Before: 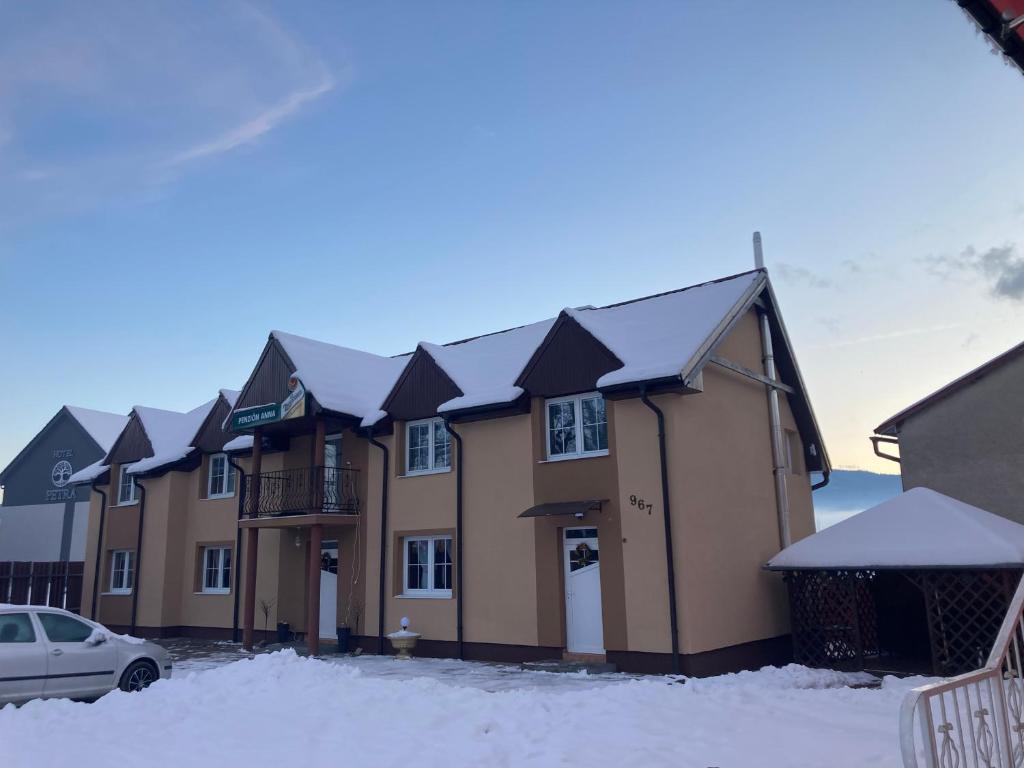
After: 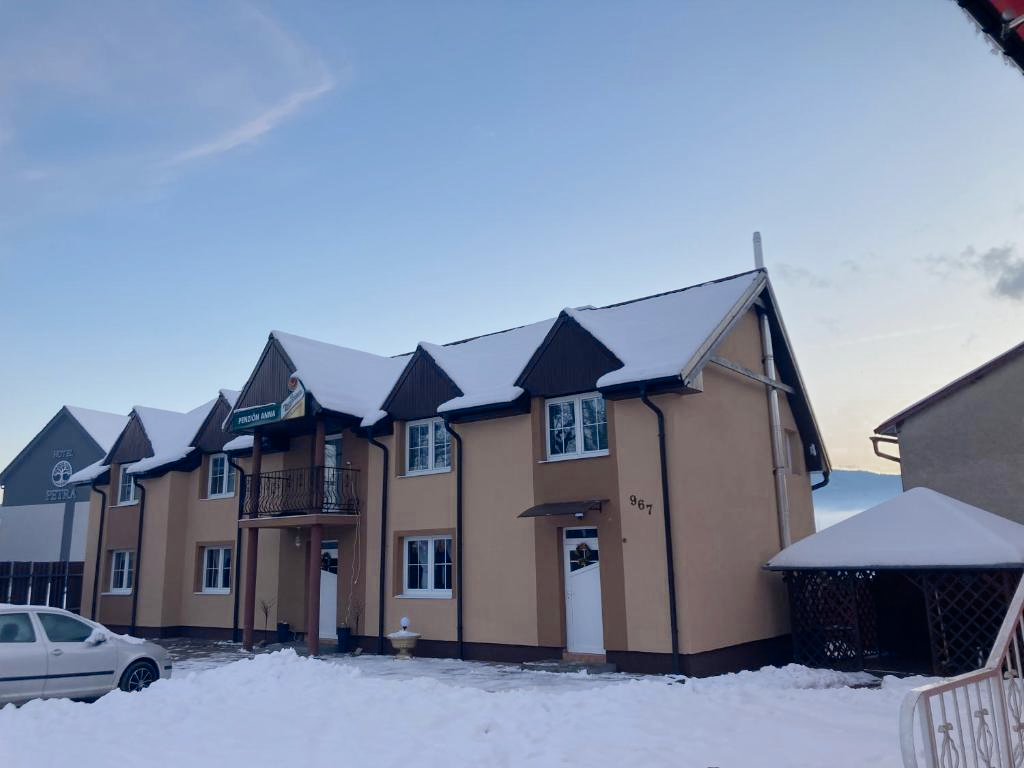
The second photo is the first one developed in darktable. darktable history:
color zones: curves: ch0 [(0.006, 0.385) (0.143, 0.563) (0.243, 0.321) (0.352, 0.464) (0.516, 0.456) (0.625, 0.5) (0.75, 0.5) (0.875, 0.5)]; ch1 [(0, 0.5) (0.134, 0.504) (0.246, 0.463) (0.421, 0.515) (0.5, 0.56) (0.625, 0.5) (0.75, 0.5) (0.875, 0.5)]; ch2 [(0, 0.5) (0.131, 0.426) (0.307, 0.289) (0.38, 0.188) (0.513, 0.216) (0.625, 0.548) (0.75, 0.468) (0.838, 0.396) (0.971, 0.311)]
tone curve: curves: ch0 [(0, 0) (0.07, 0.052) (0.23, 0.254) (0.486, 0.53) (0.822, 0.825) (0.994, 0.955)]; ch1 [(0, 0) (0.226, 0.261) (0.379, 0.442) (0.469, 0.472) (0.495, 0.495) (0.514, 0.504) (0.561, 0.568) (0.59, 0.612) (1, 1)]; ch2 [(0, 0) (0.269, 0.299) (0.459, 0.441) (0.498, 0.499) (0.523, 0.52) (0.551, 0.576) (0.629, 0.643) (0.659, 0.681) (0.718, 0.764) (1, 1)], preserve colors none
tone equalizer: on, module defaults
